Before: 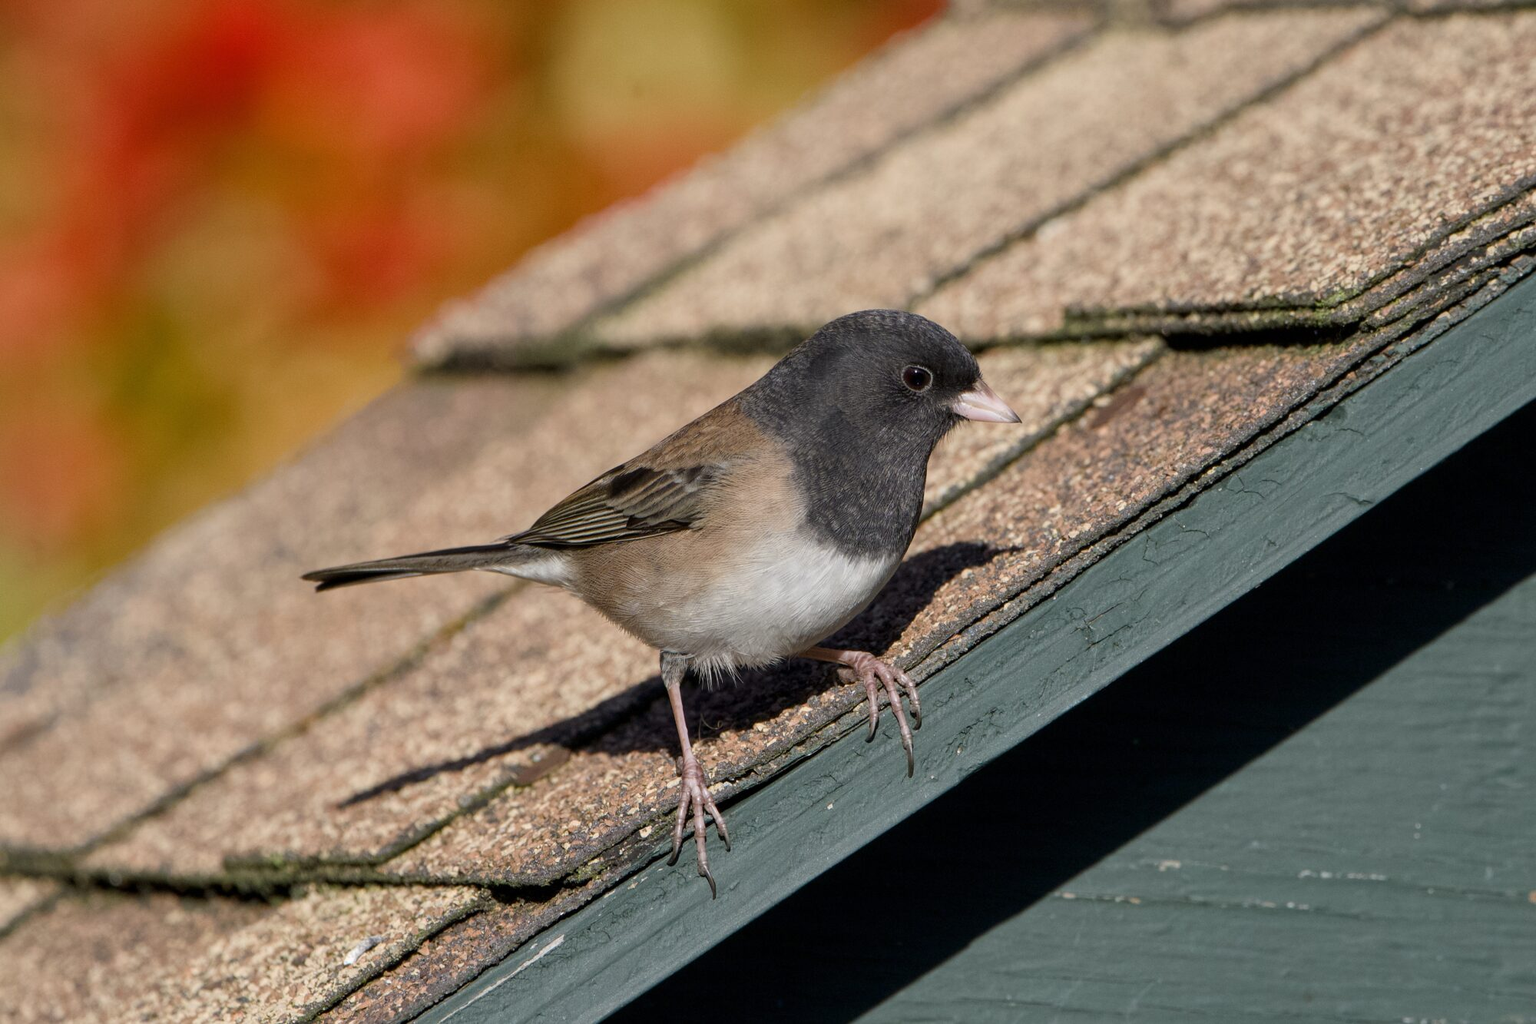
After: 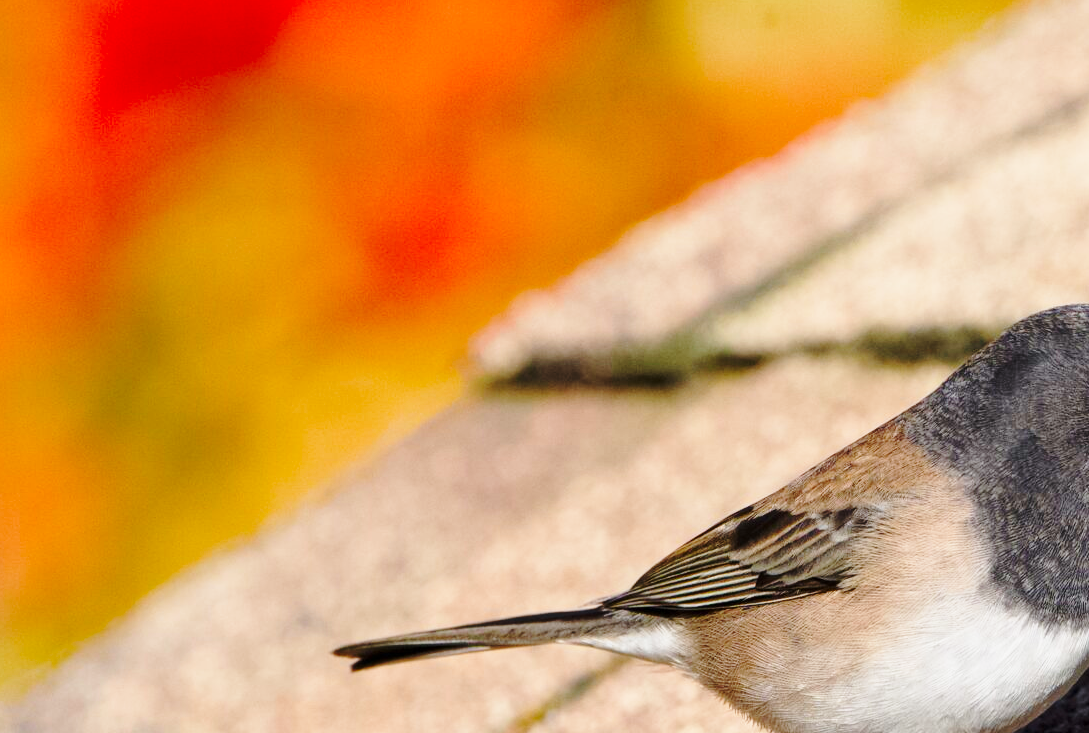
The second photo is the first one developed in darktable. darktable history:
base curve: curves: ch0 [(0, 0) (0.032, 0.037) (0.105, 0.228) (0.435, 0.76) (0.856, 0.983) (1, 1)], preserve colors none
crop and rotate: left 3.044%, top 7.48%, right 42.491%, bottom 37.461%
